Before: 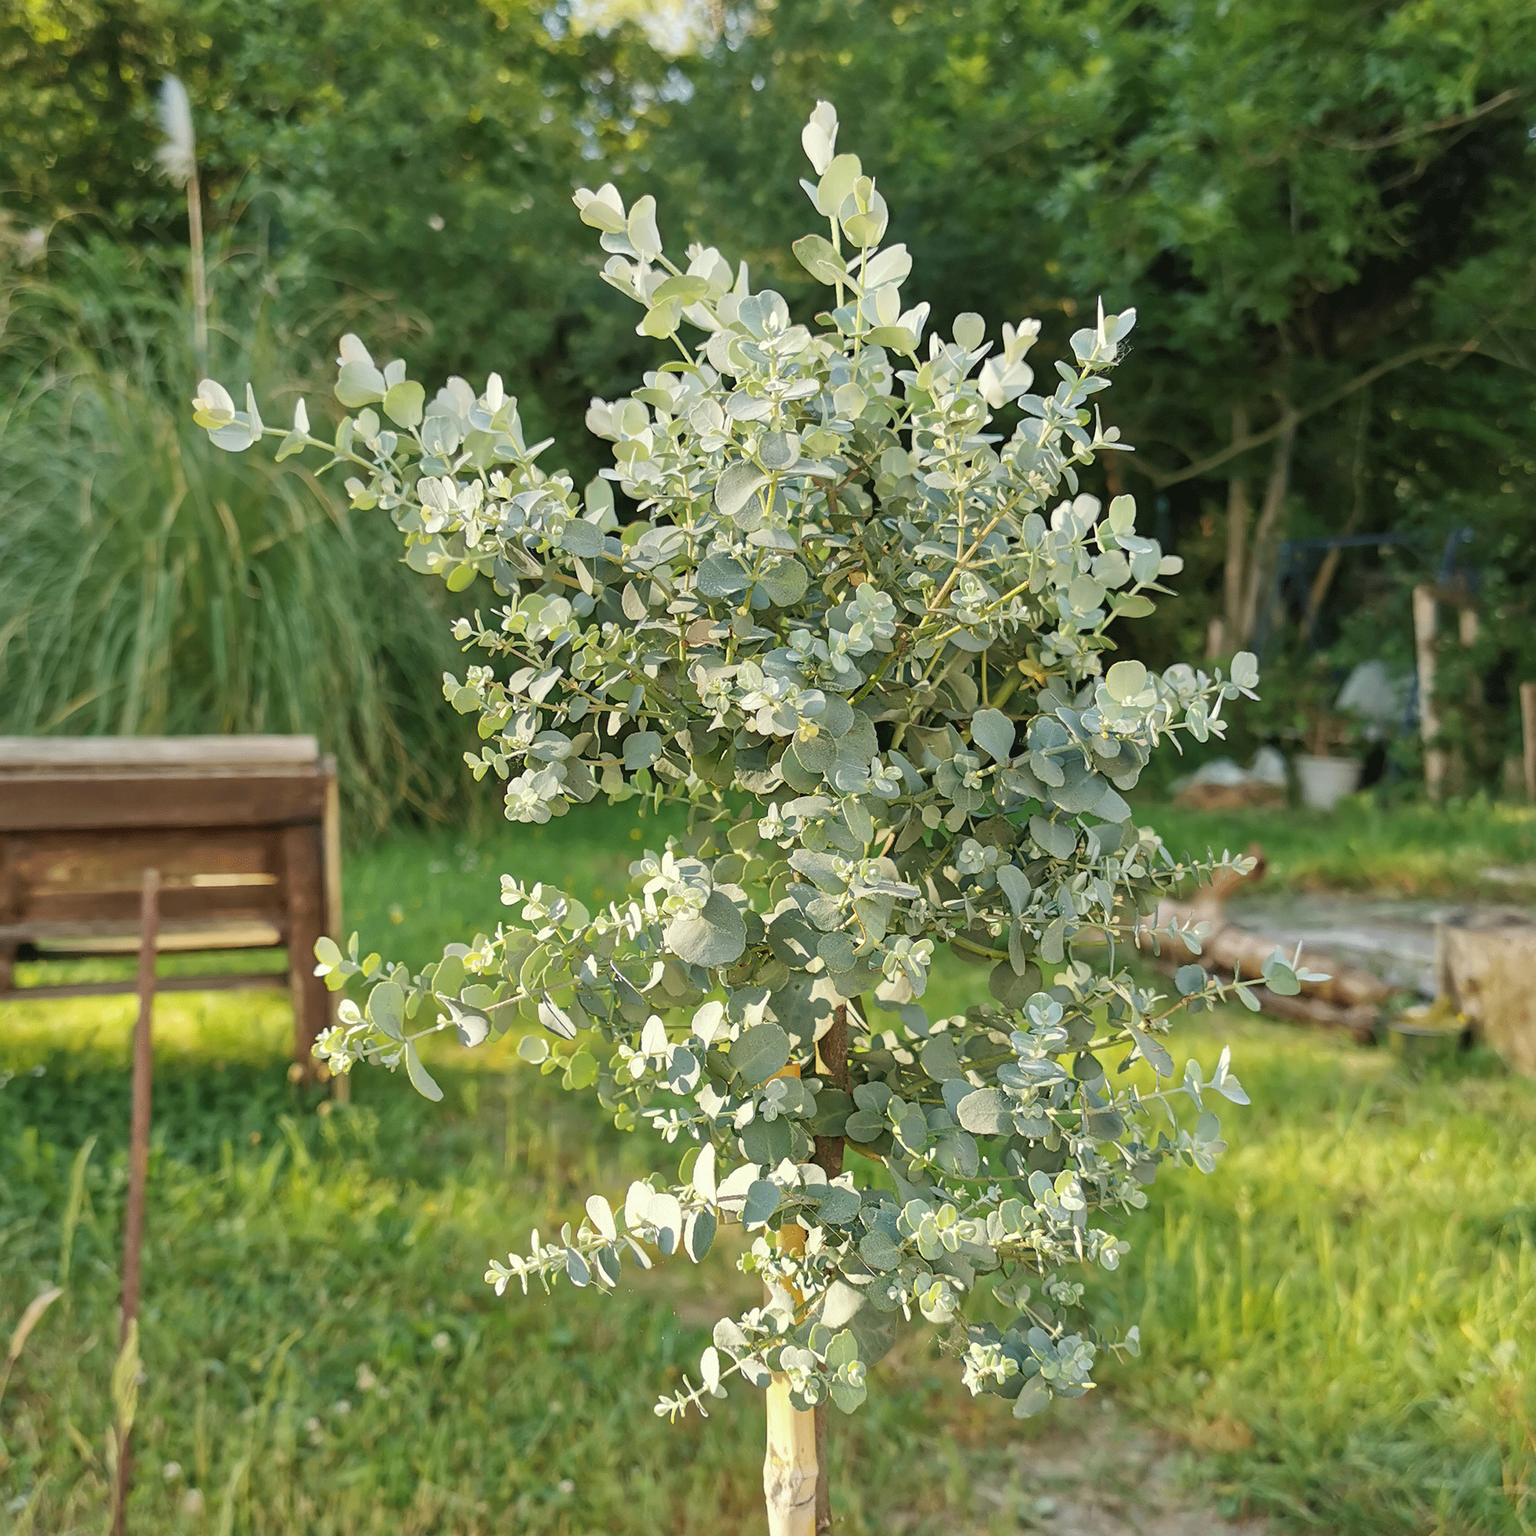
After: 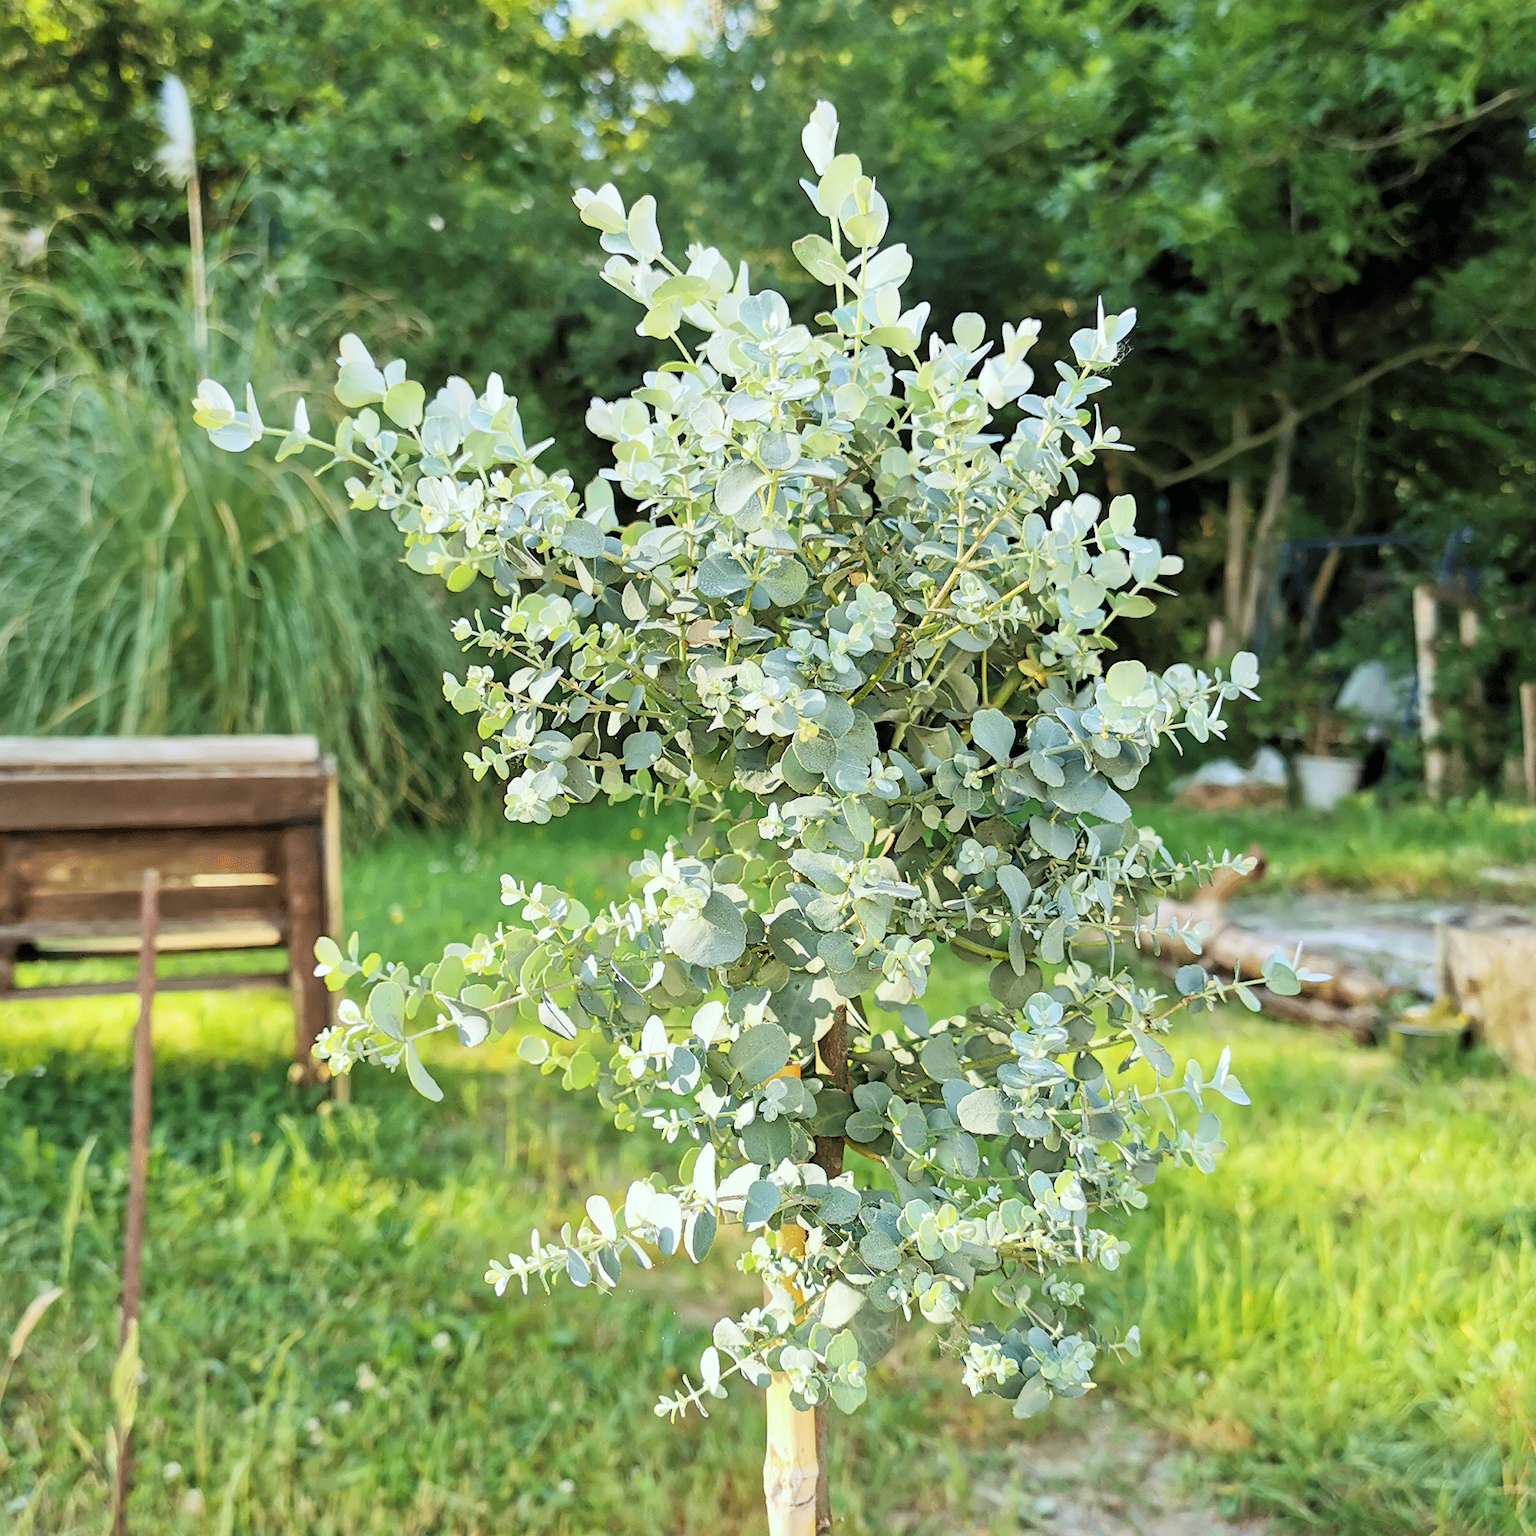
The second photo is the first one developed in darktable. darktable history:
white balance: red 0.954, blue 1.079
tone curve: curves: ch0 [(0, 0) (0.082, 0.02) (0.129, 0.078) (0.275, 0.301) (0.67, 0.809) (1, 1)], color space Lab, linked channels, preserve colors none
